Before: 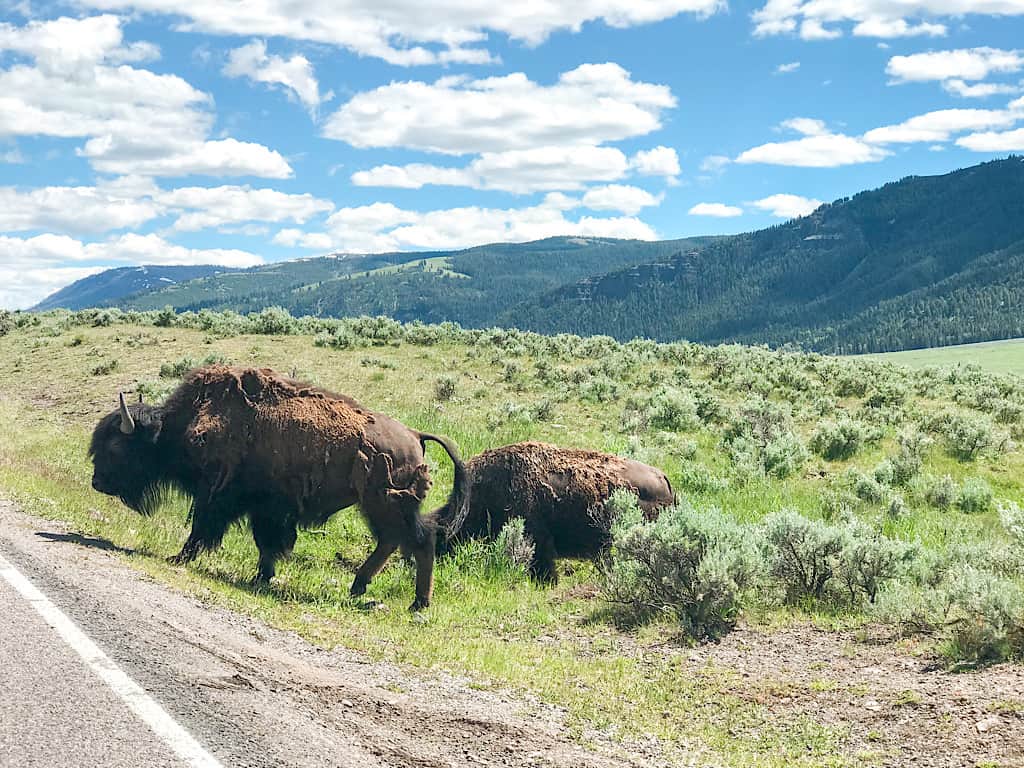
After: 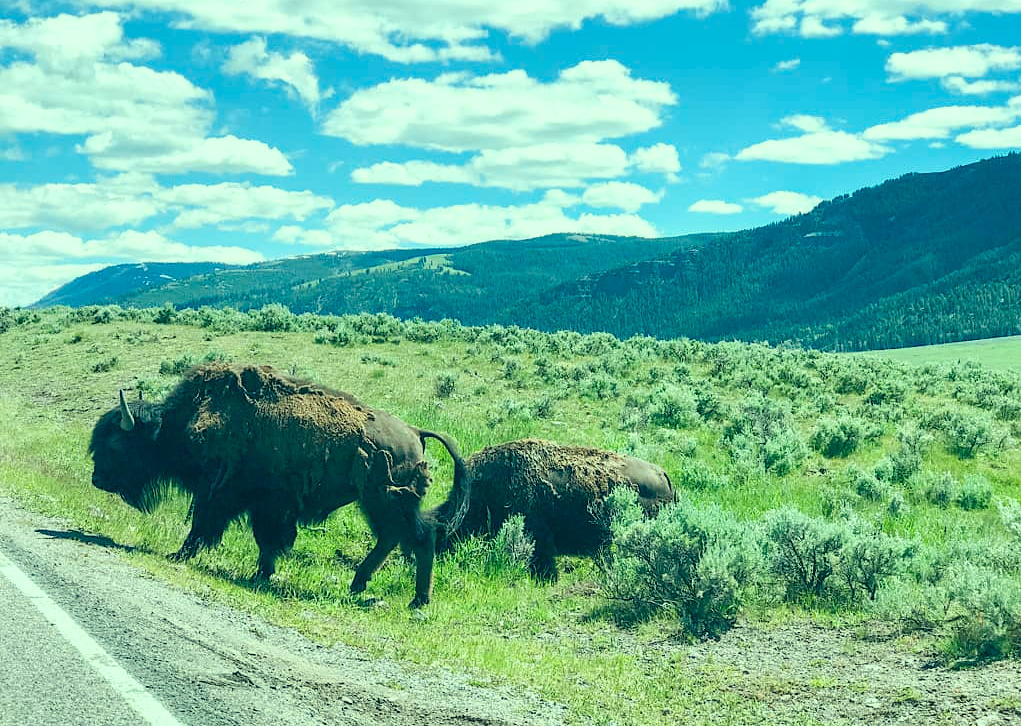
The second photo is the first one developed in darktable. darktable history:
color correction: highlights a* -19.93, highlights b* 9.8, shadows a* -21.15, shadows b* -10.98
crop: top 0.445%, right 0.26%, bottom 5.015%
